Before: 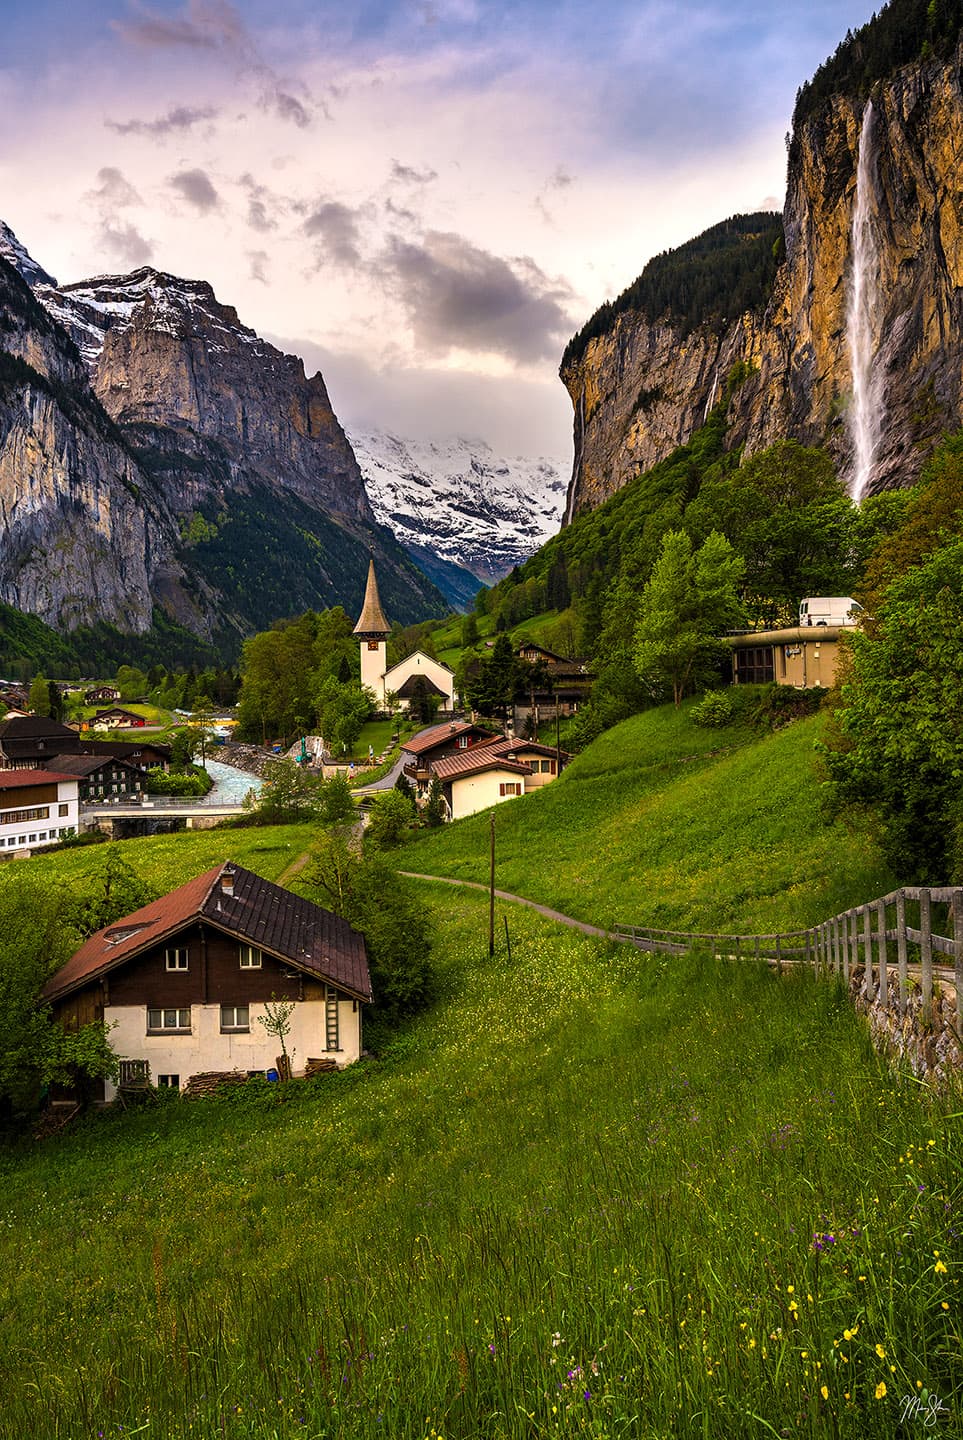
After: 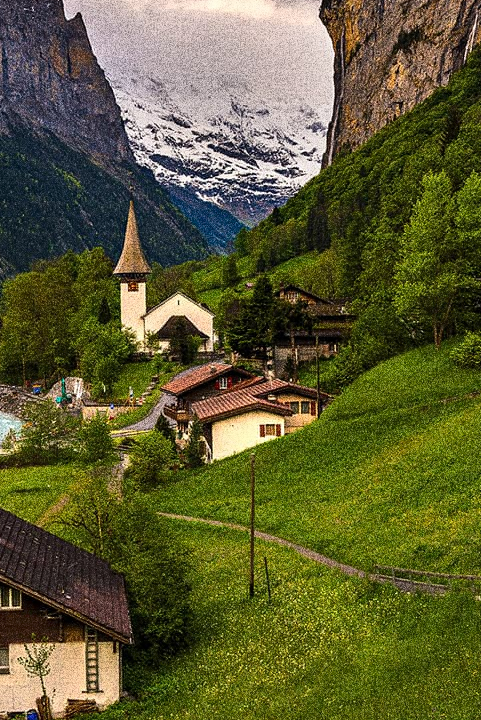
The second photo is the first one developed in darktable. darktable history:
grain: coarseness 30.02 ISO, strength 100%
crop: left 25%, top 25%, right 25%, bottom 25%
